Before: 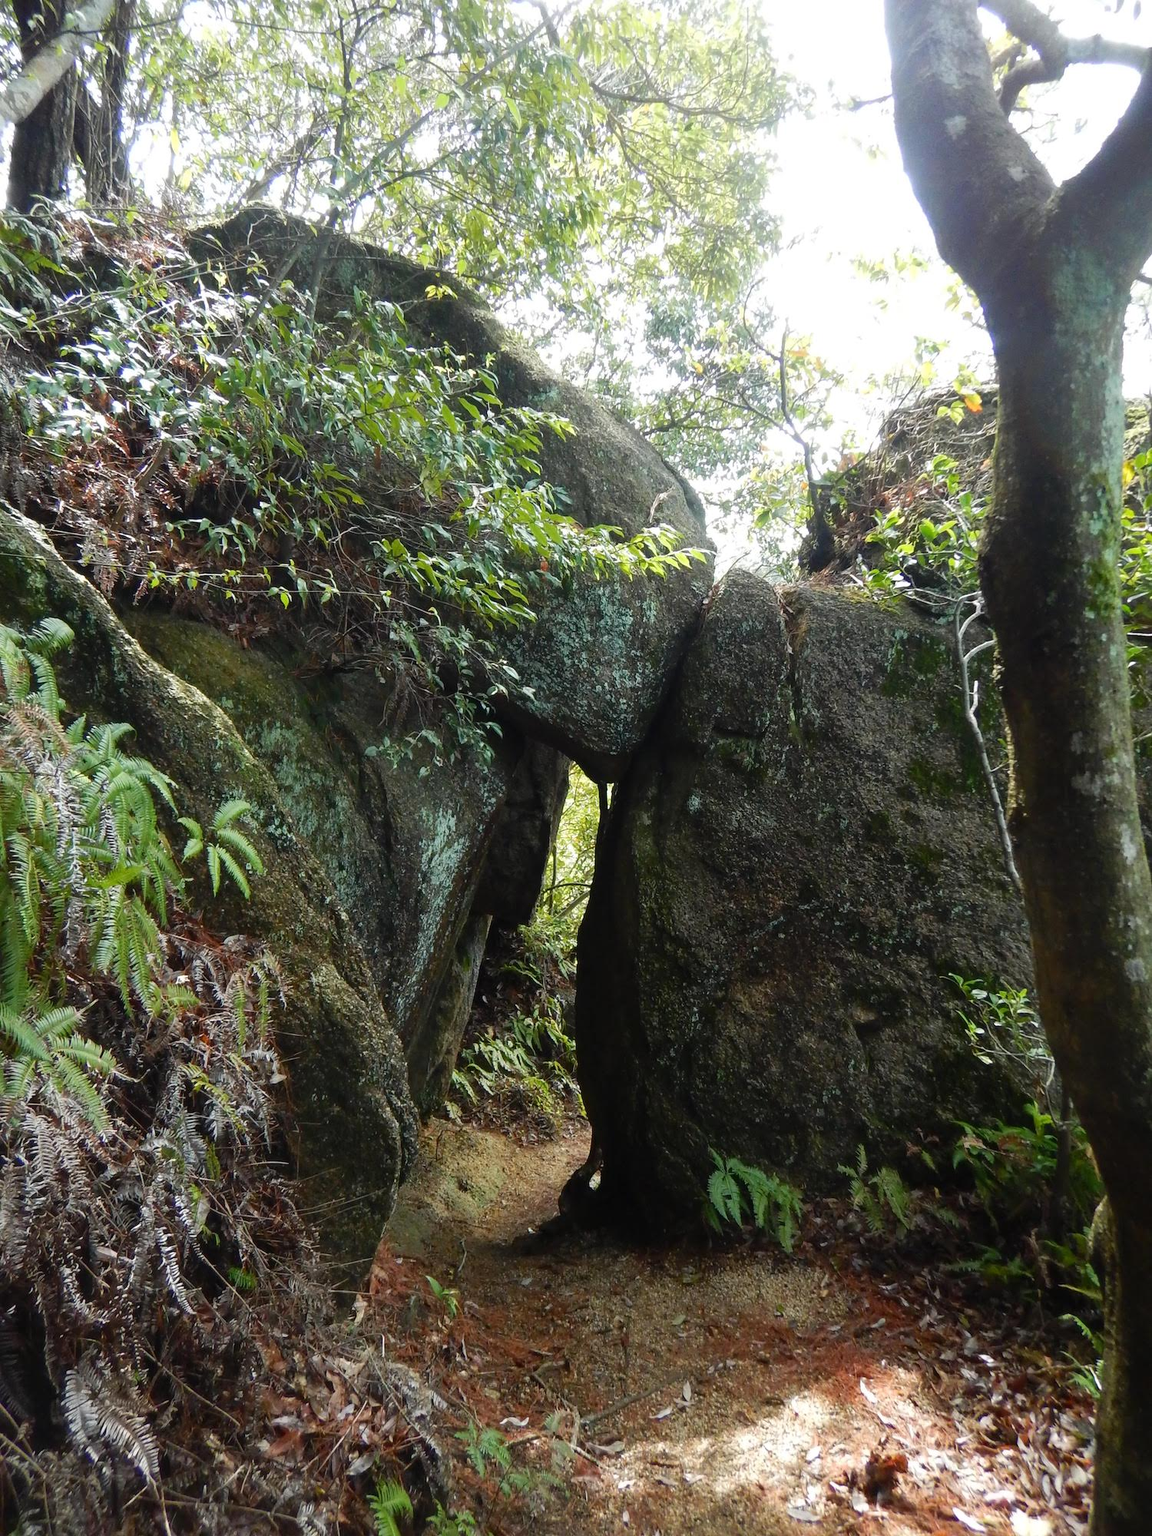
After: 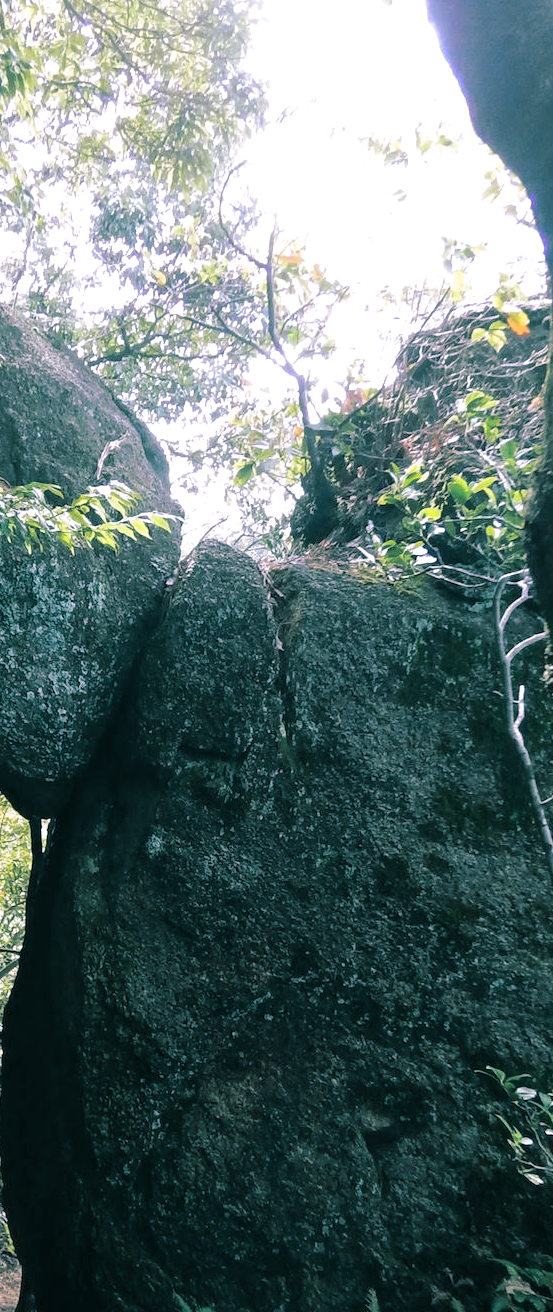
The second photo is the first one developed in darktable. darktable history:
crop and rotate: left 49.936%, top 10.094%, right 13.136%, bottom 24.256%
split-toning: shadows › hue 186.43°, highlights › hue 49.29°, compress 30.29%
white balance: red 1.042, blue 1.17
